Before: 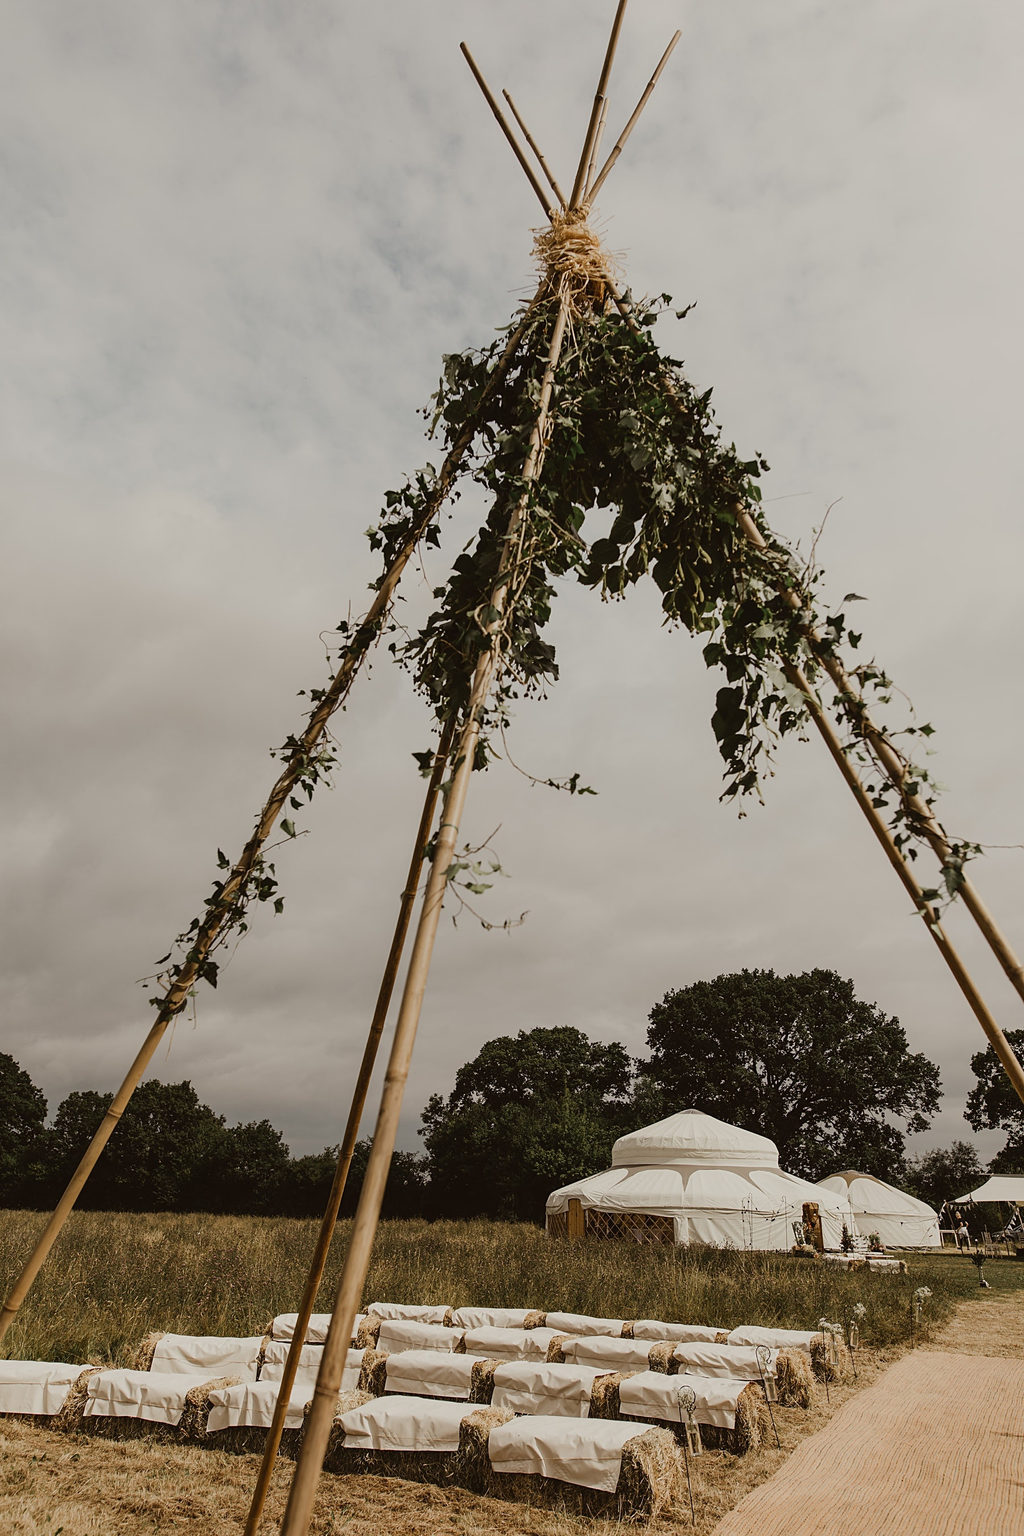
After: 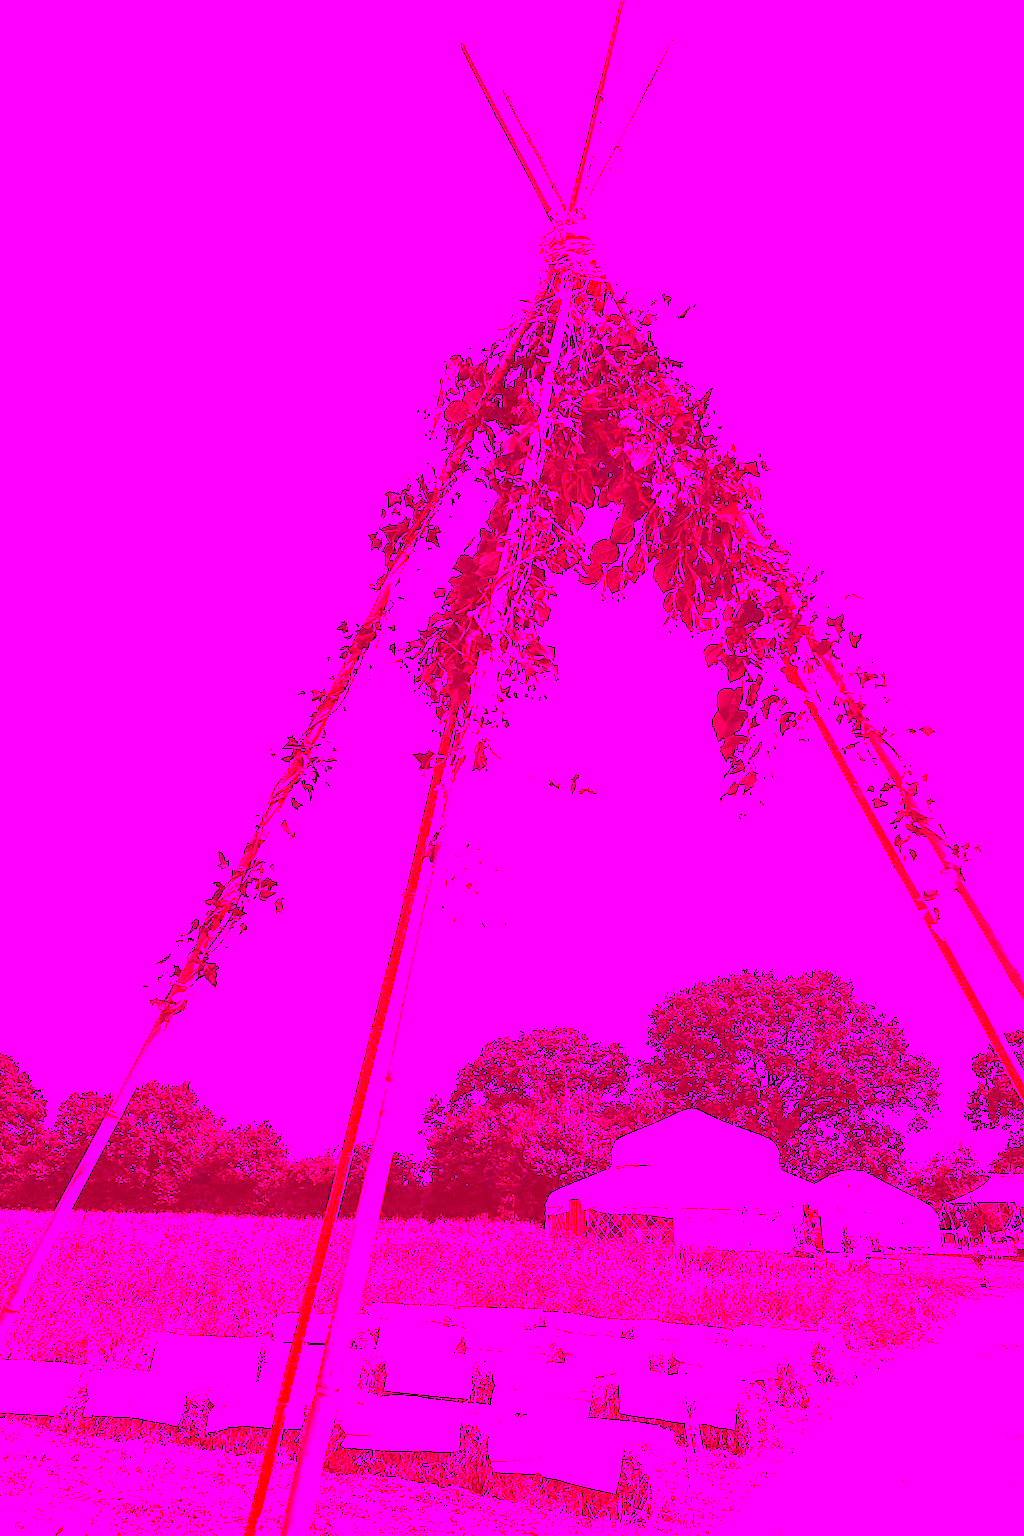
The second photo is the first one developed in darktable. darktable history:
exposure: exposure -0.064 EV, compensate highlight preservation false
white balance: red 8, blue 8
color correction: highlights a* 21.88, highlights b* 22.25
